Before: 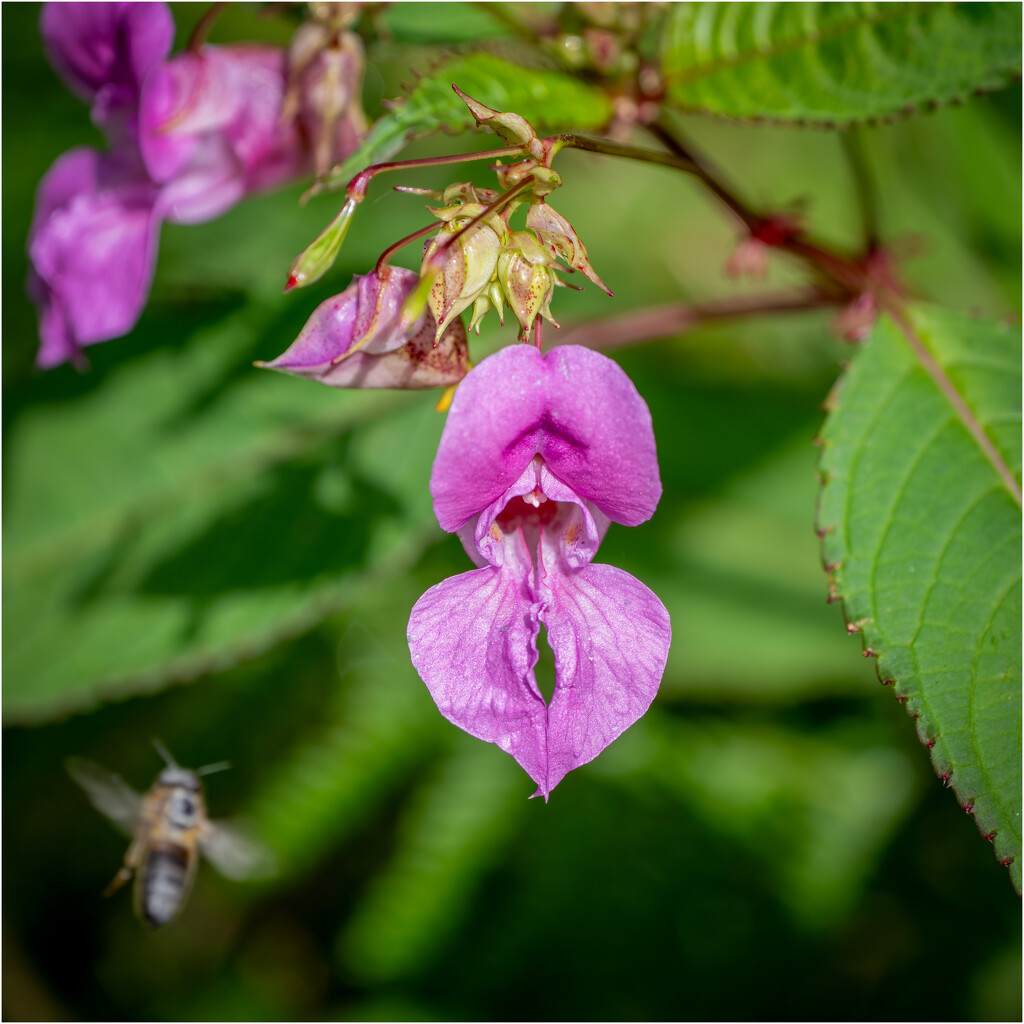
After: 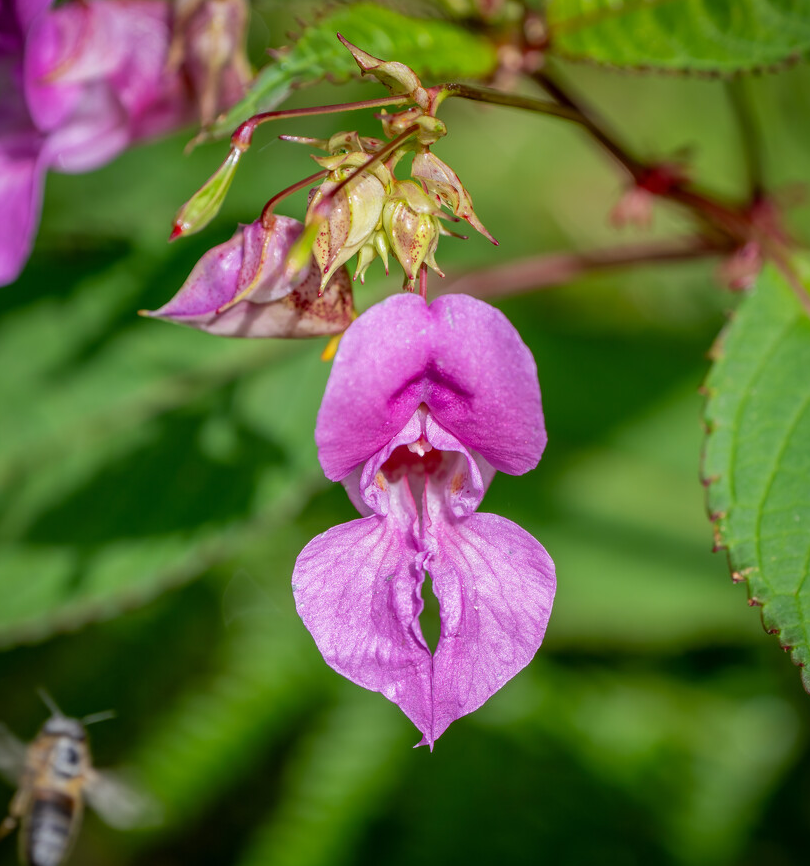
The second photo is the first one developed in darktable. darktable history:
crop: left 11.269%, top 5.039%, right 9.561%, bottom 10.34%
